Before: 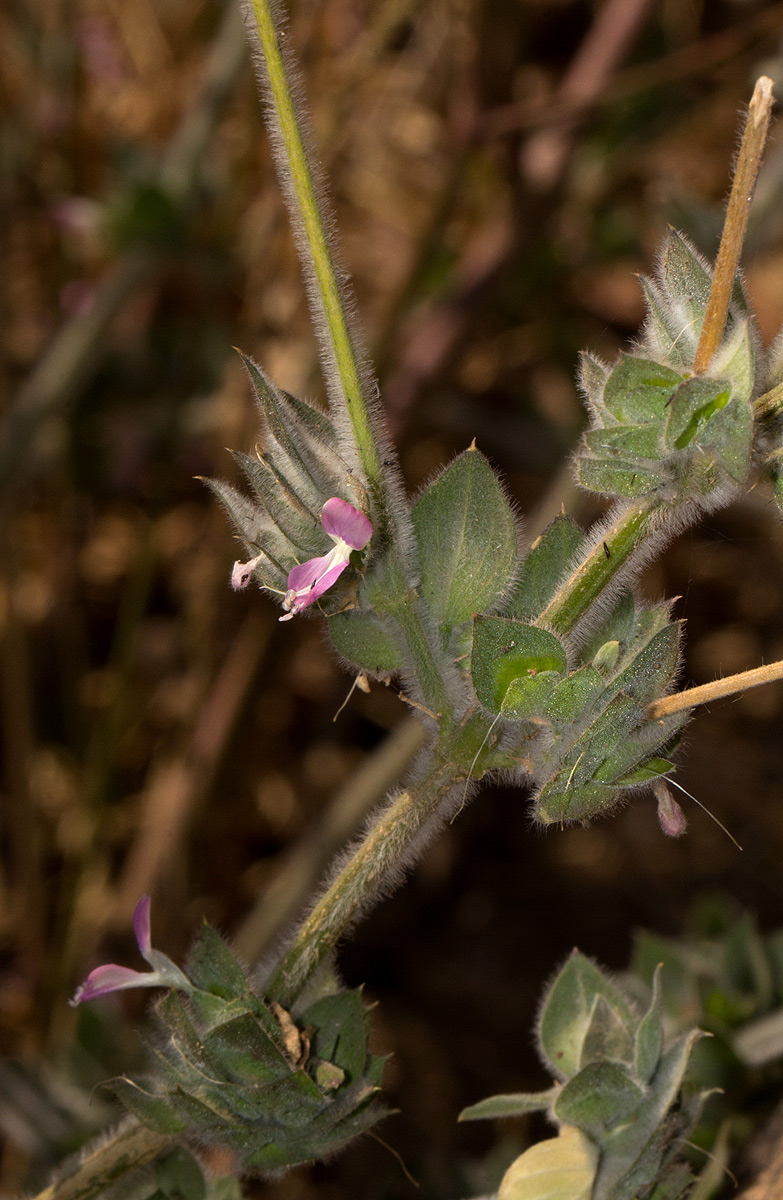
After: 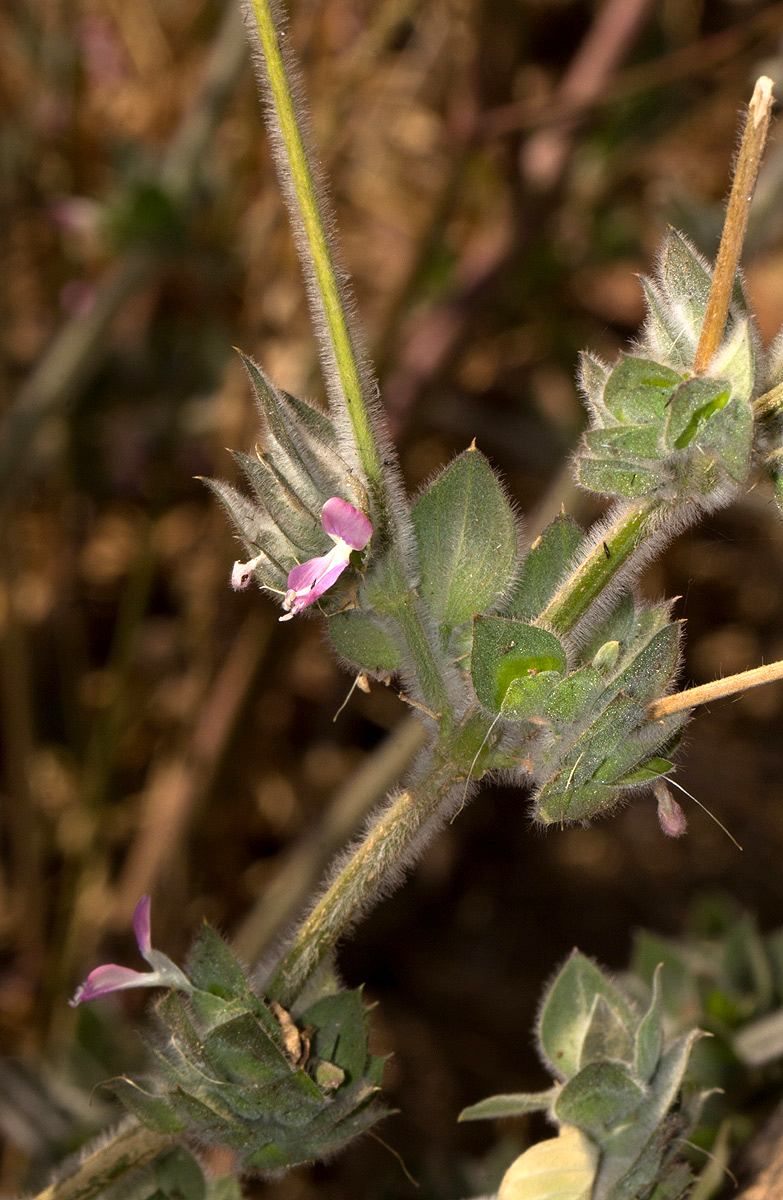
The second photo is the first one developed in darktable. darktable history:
exposure: exposure 0.515 EV, compensate highlight preservation false
shadows and highlights: shadows 0, highlights 40
